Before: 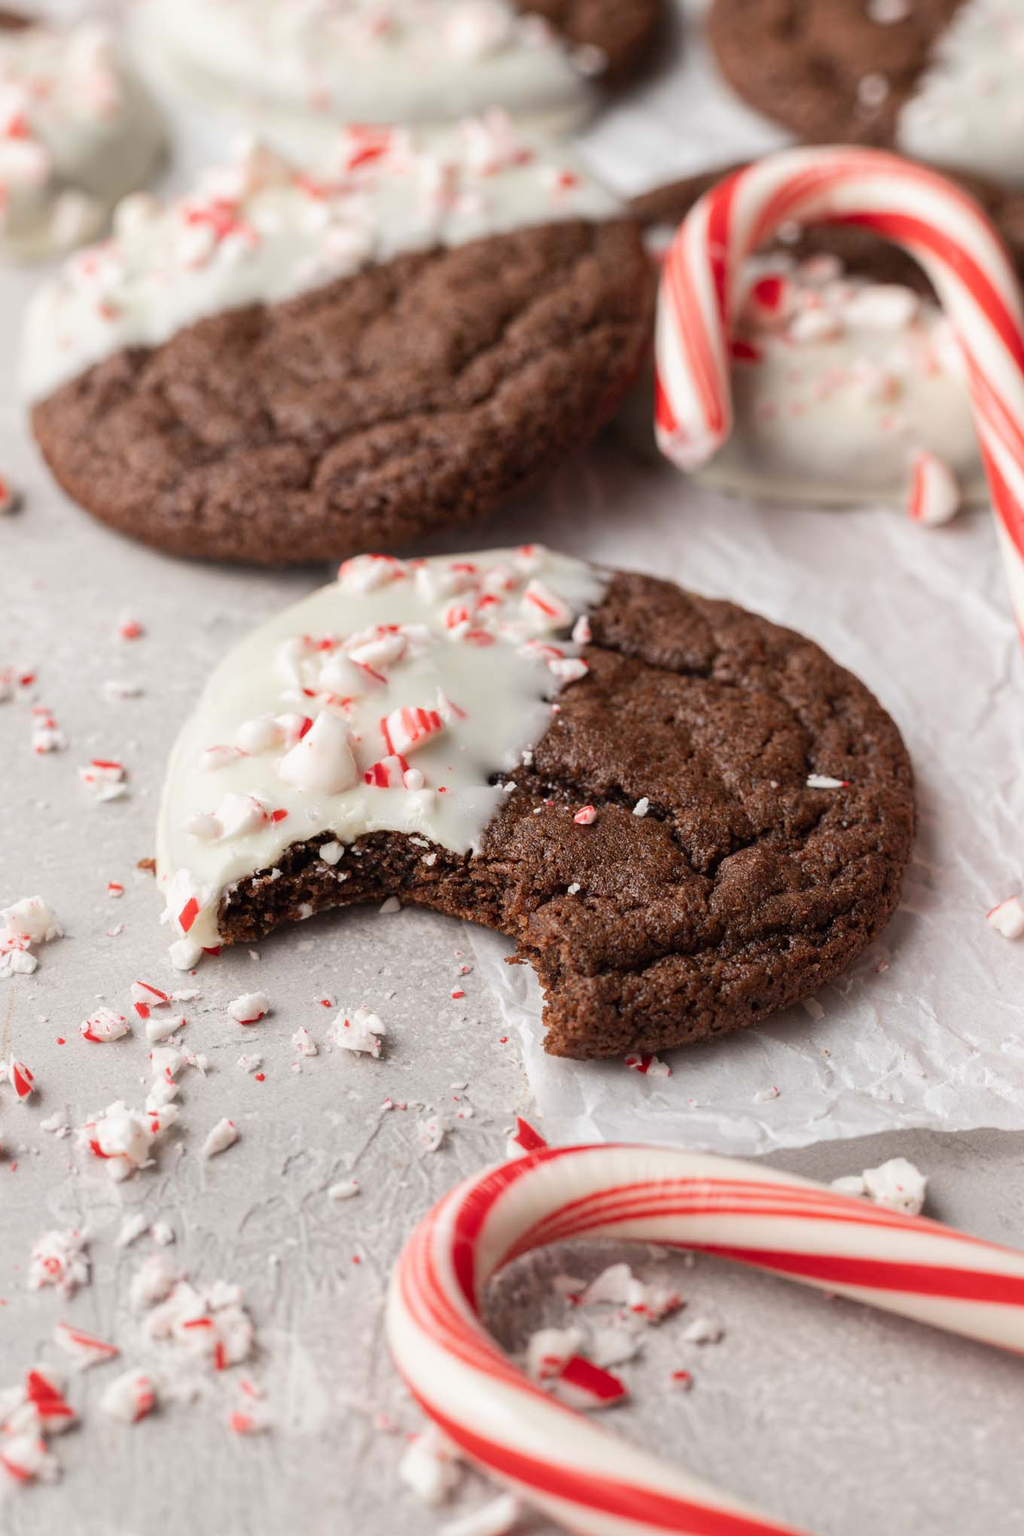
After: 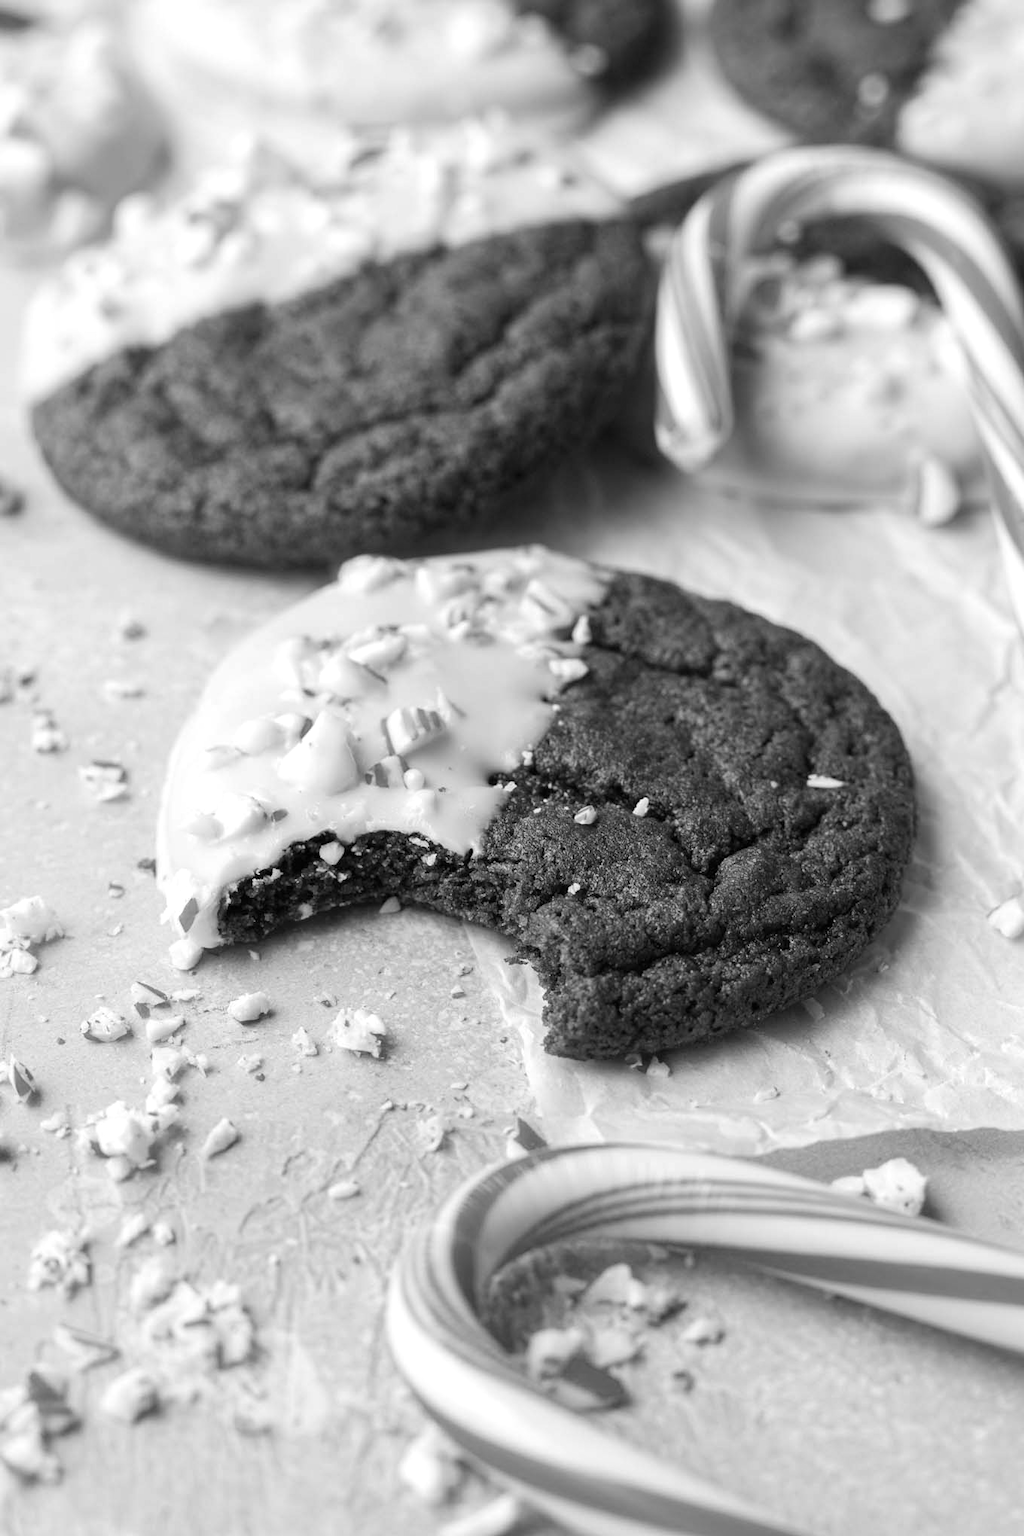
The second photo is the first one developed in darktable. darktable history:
monochrome: on, module defaults
exposure: exposure 0.2 EV, compensate highlight preservation false
